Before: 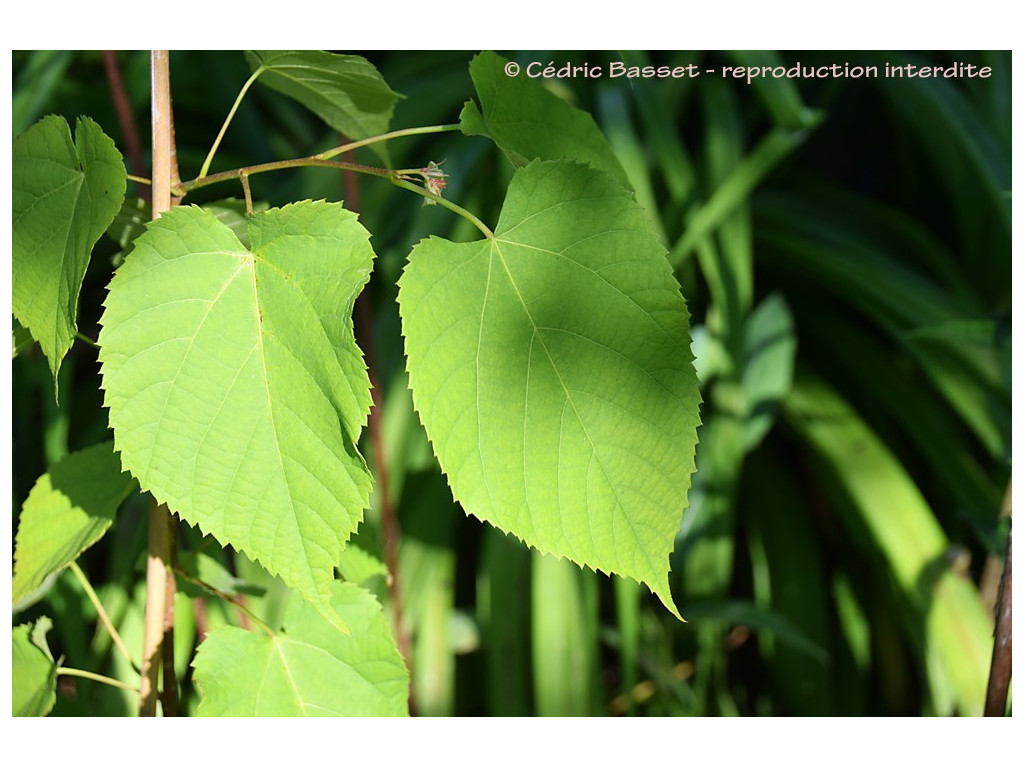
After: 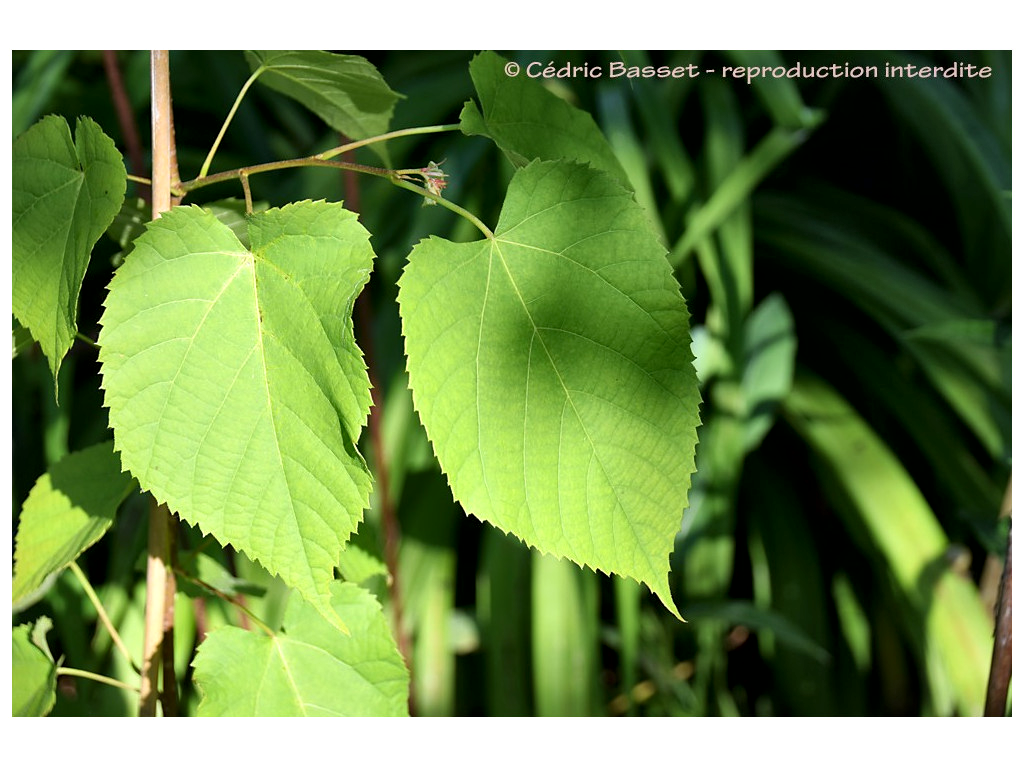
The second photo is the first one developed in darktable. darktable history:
local contrast: mode bilateral grid, contrast 26, coarseness 60, detail 151%, midtone range 0.2
